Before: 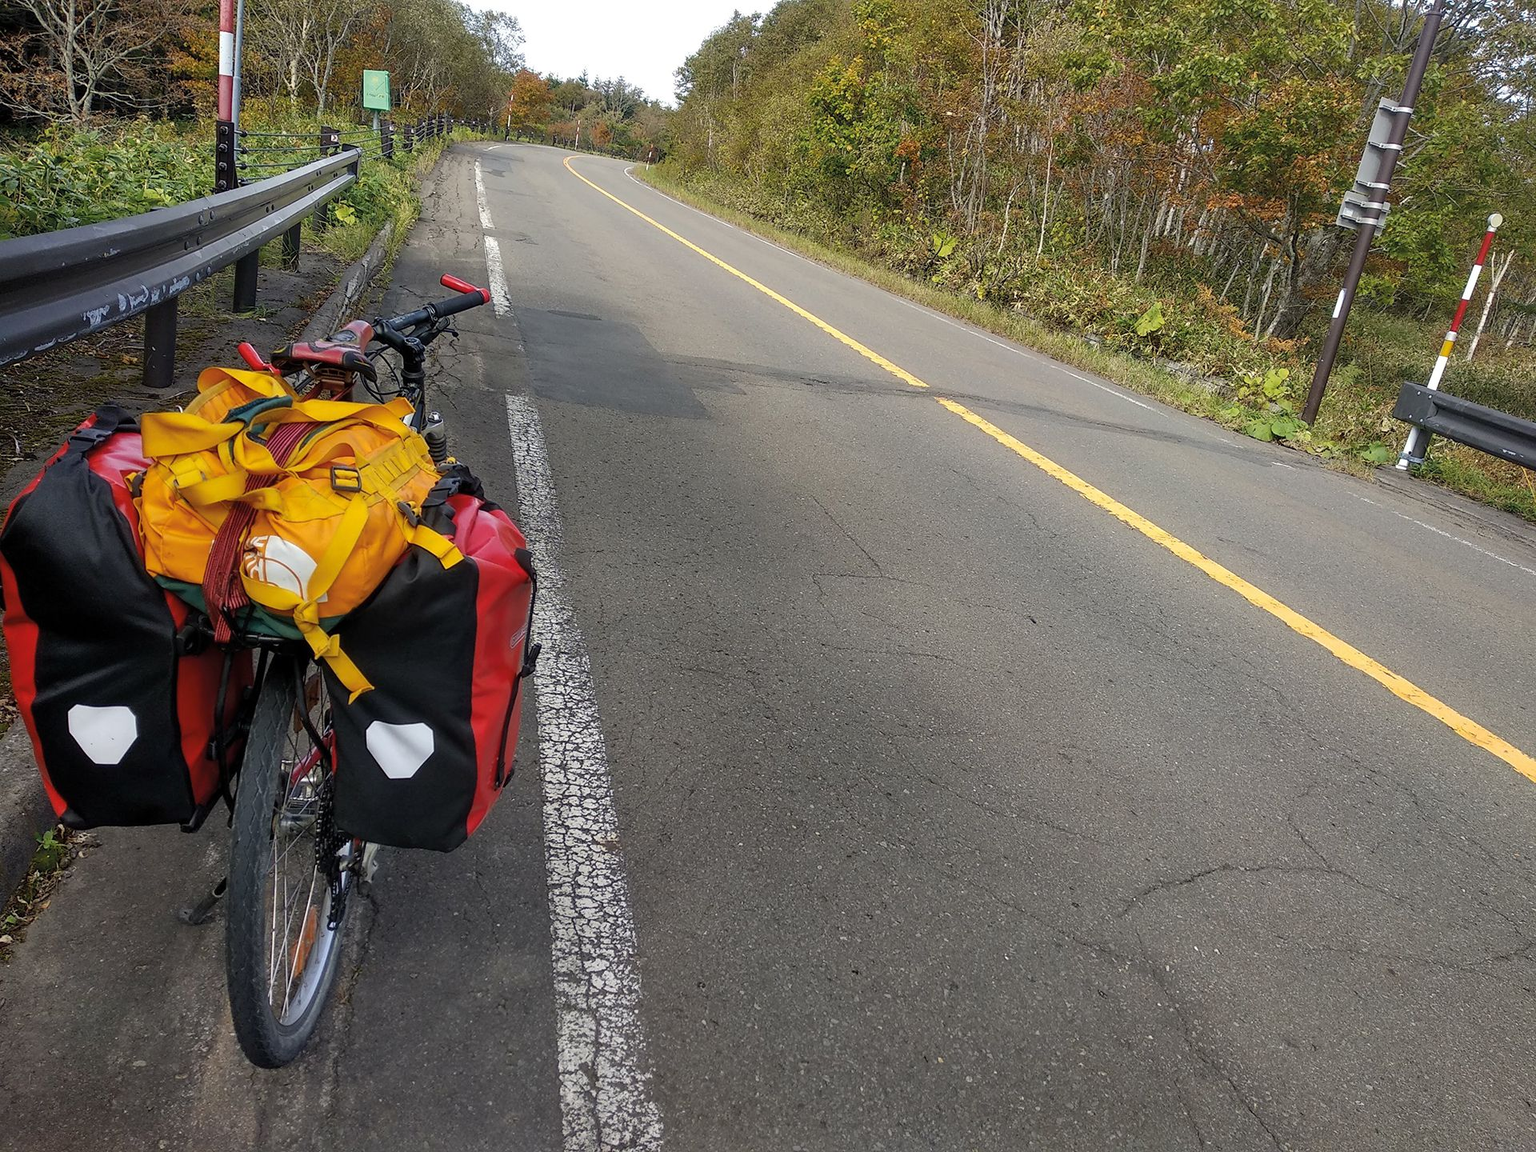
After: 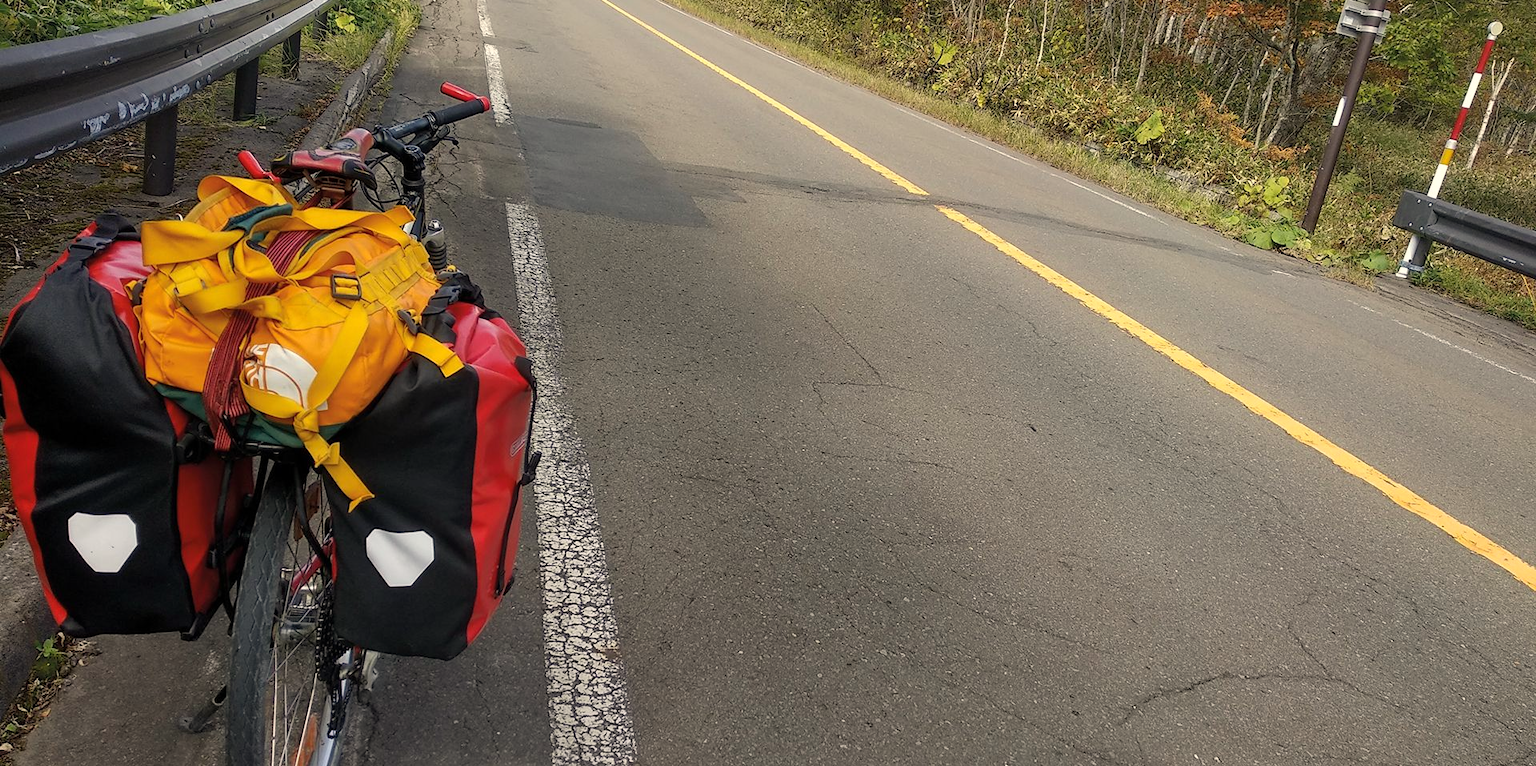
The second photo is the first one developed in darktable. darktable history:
white balance: red 1.045, blue 0.932
crop: top 16.727%, bottom 16.727%
